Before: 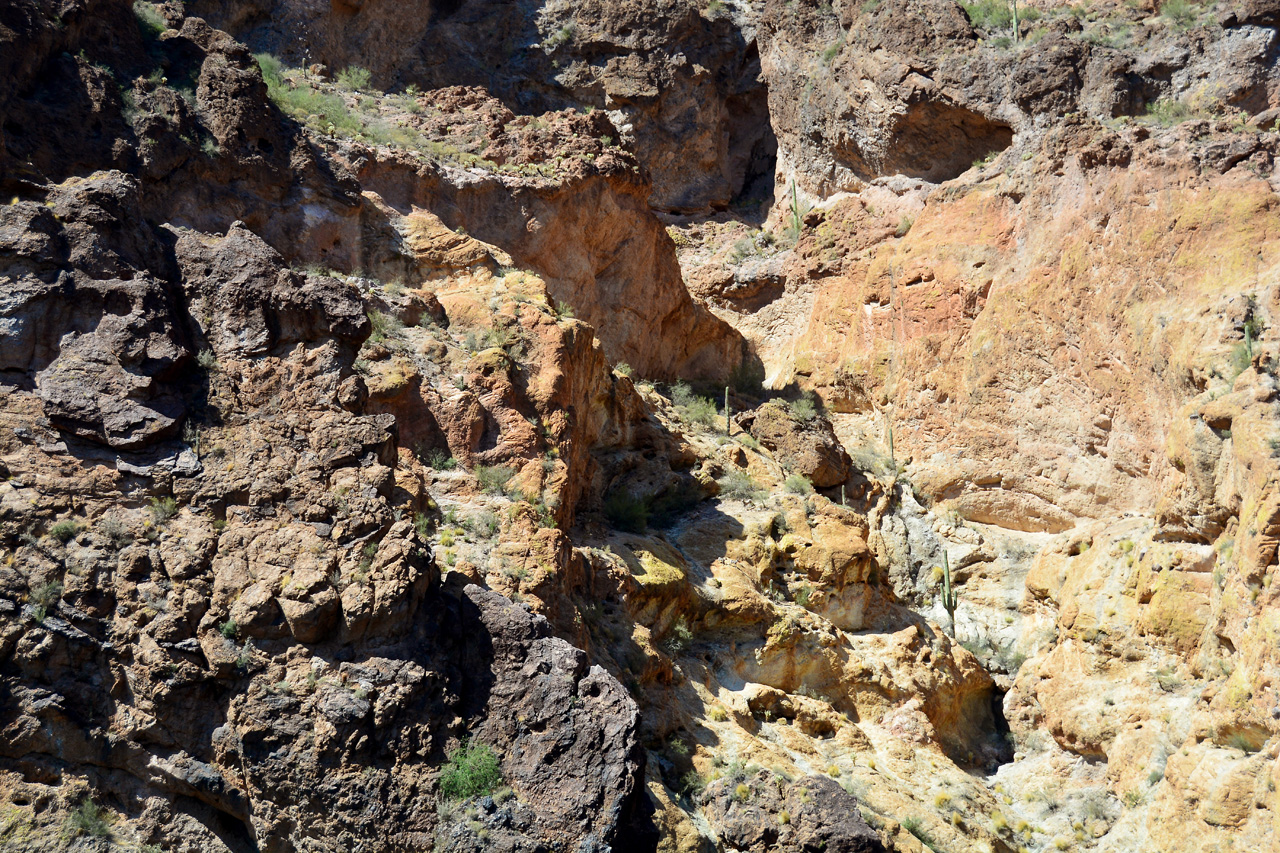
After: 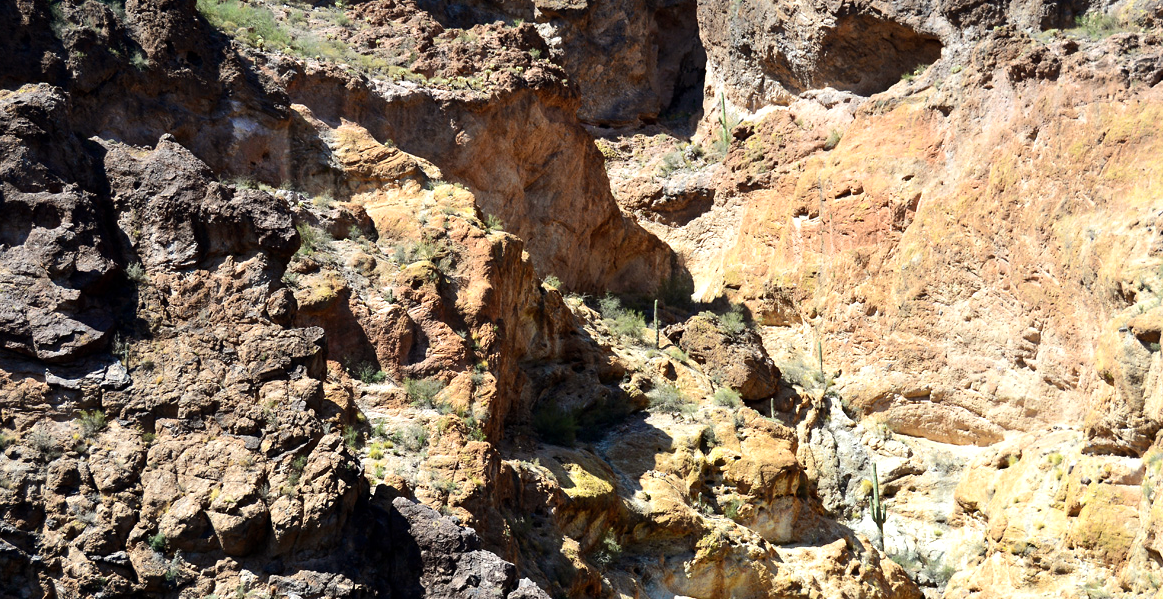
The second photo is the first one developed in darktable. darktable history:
tone equalizer: -8 EV -0.417 EV, -7 EV -0.389 EV, -6 EV -0.333 EV, -5 EV -0.222 EV, -3 EV 0.222 EV, -2 EV 0.333 EV, -1 EV 0.389 EV, +0 EV 0.417 EV, edges refinement/feathering 500, mask exposure compensation -1.57 EV, preserve details no
levels: levels [0, 0.498, 1]
crop: left 5.596%, top 10.314%, right 3.534%, bottom 19.395%
